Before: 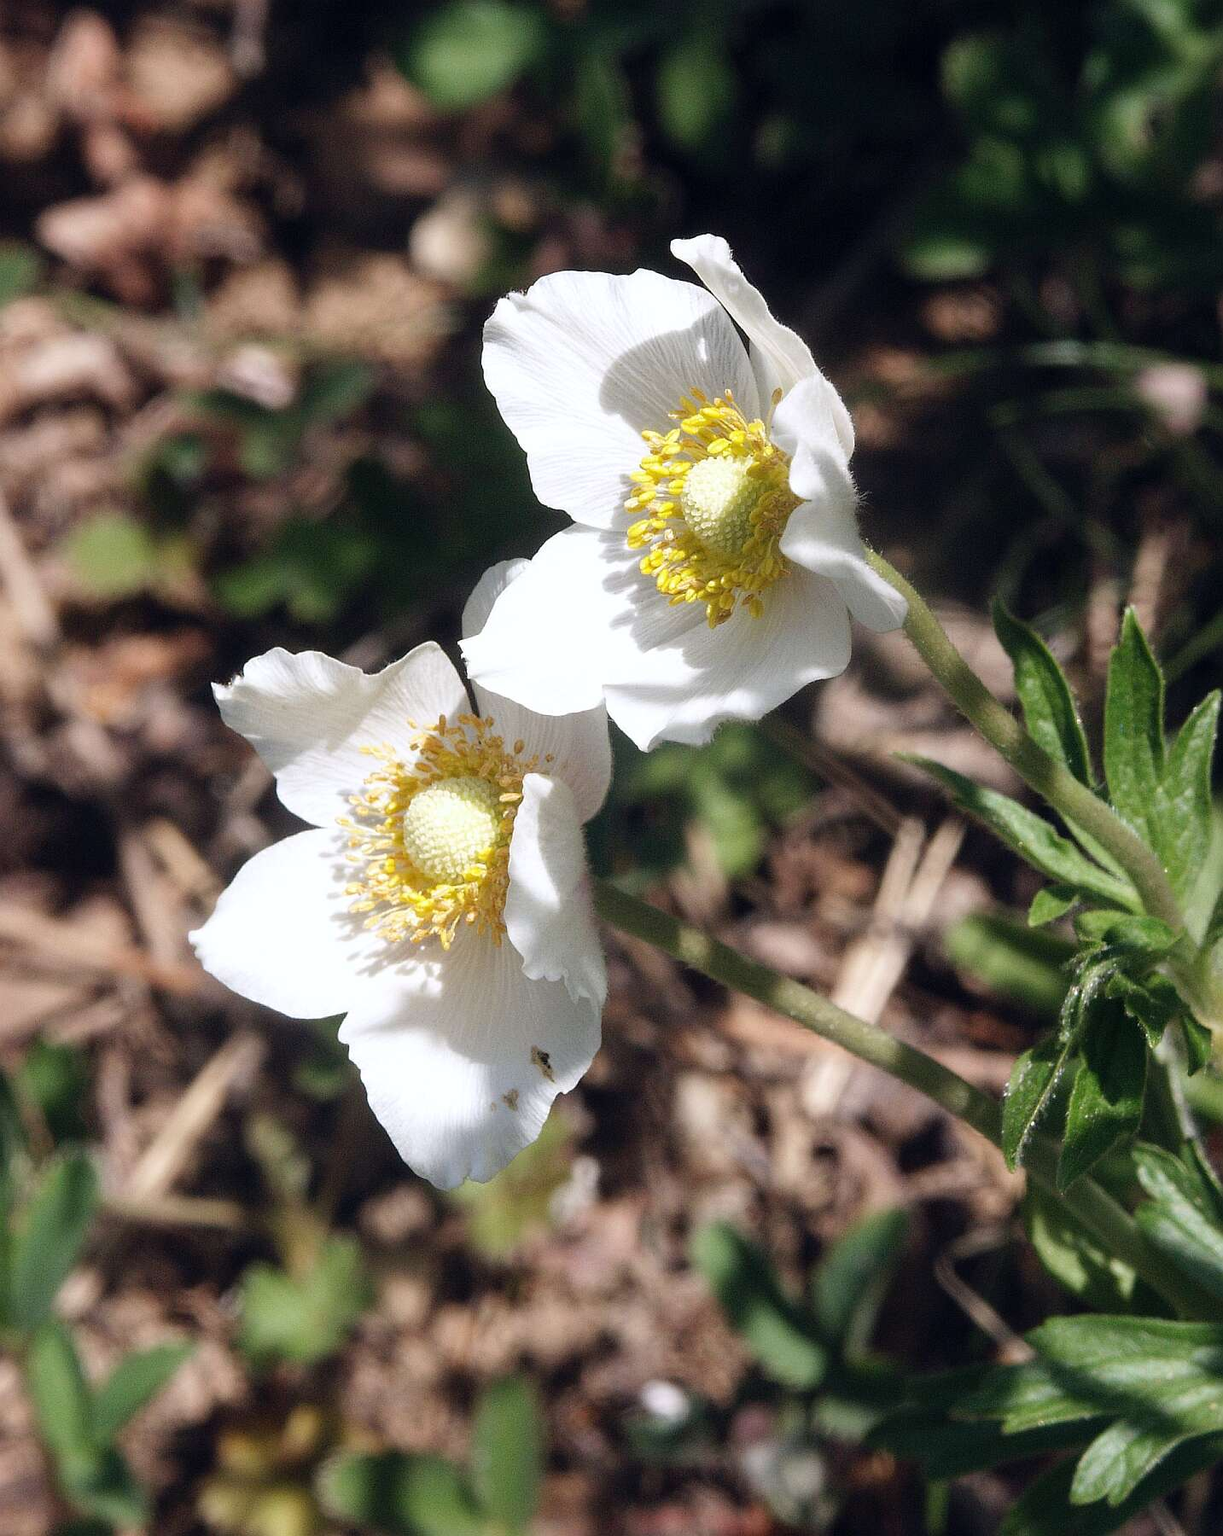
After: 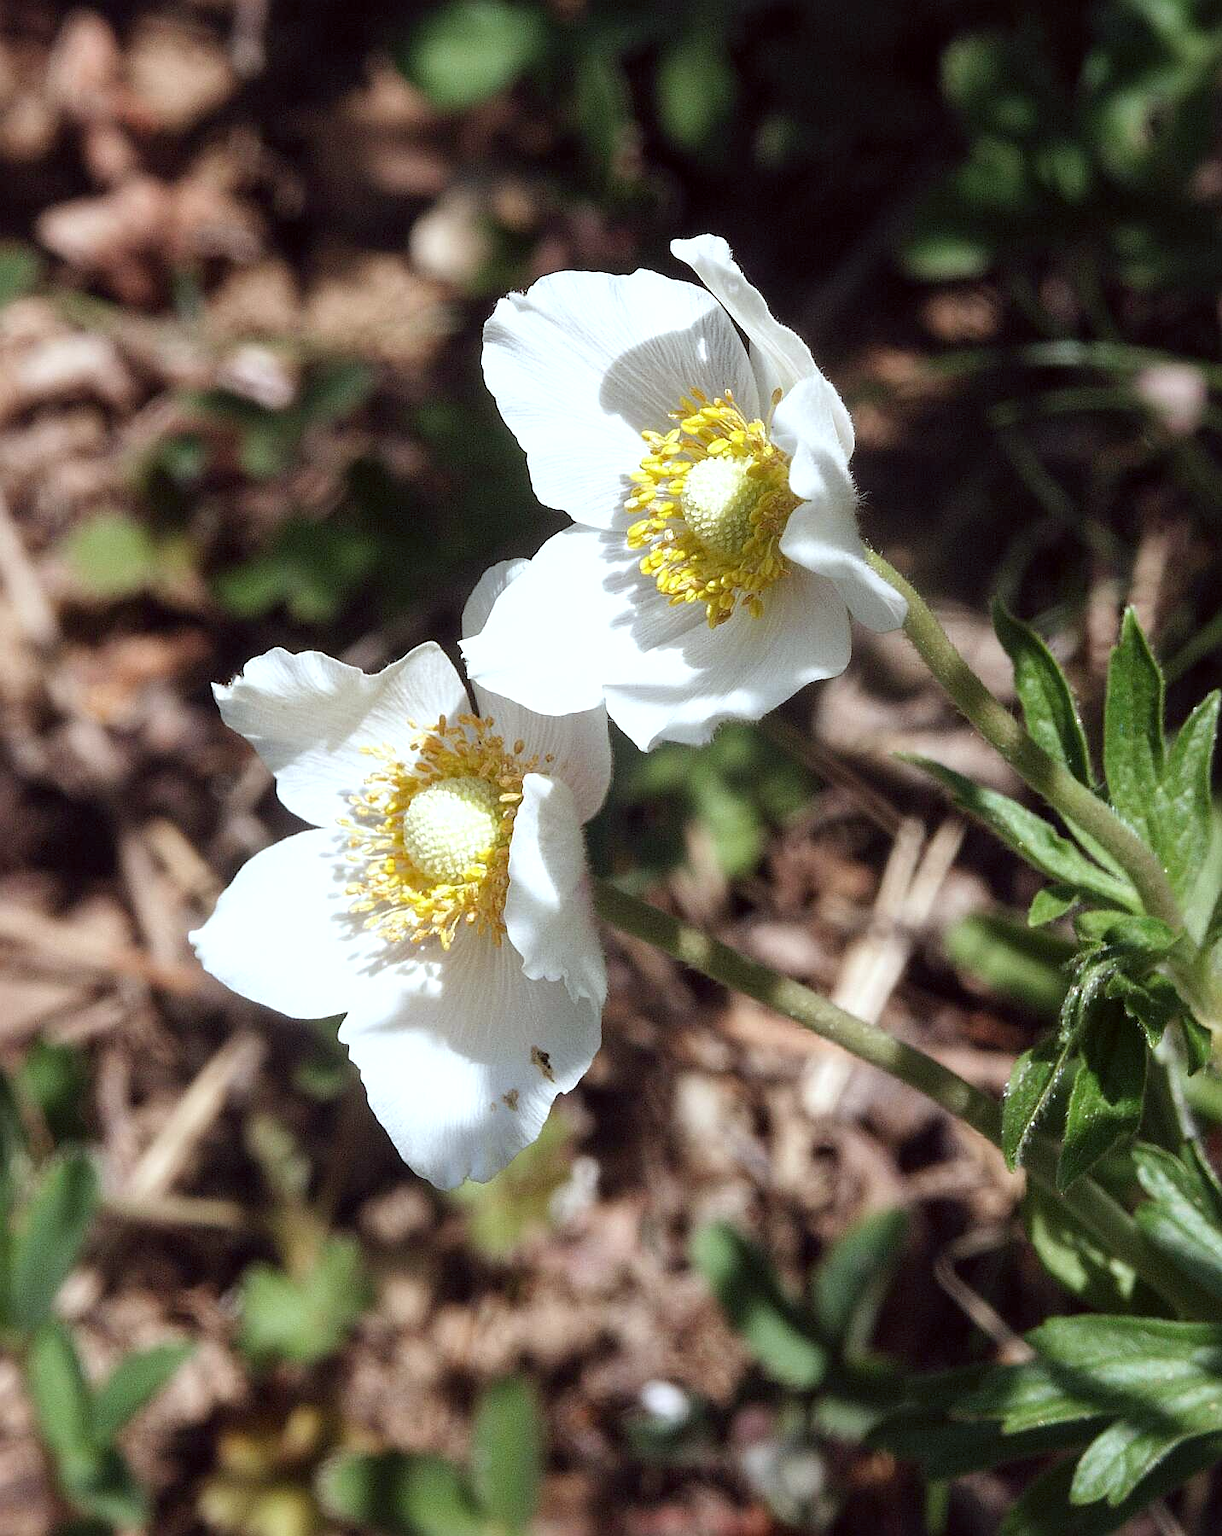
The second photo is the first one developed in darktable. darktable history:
sharpen: amount 0.204
color correction: highlights a* -4.86, highlights b* -4.16, shadows a* 4.11, shadows b* 4.43
local contrast: mode bilateral grid, contrast 21, coarseness 50, detail 120%, midtone range 0.2
exposure: exposure 0.127 EV, compensate highlight preservation false
